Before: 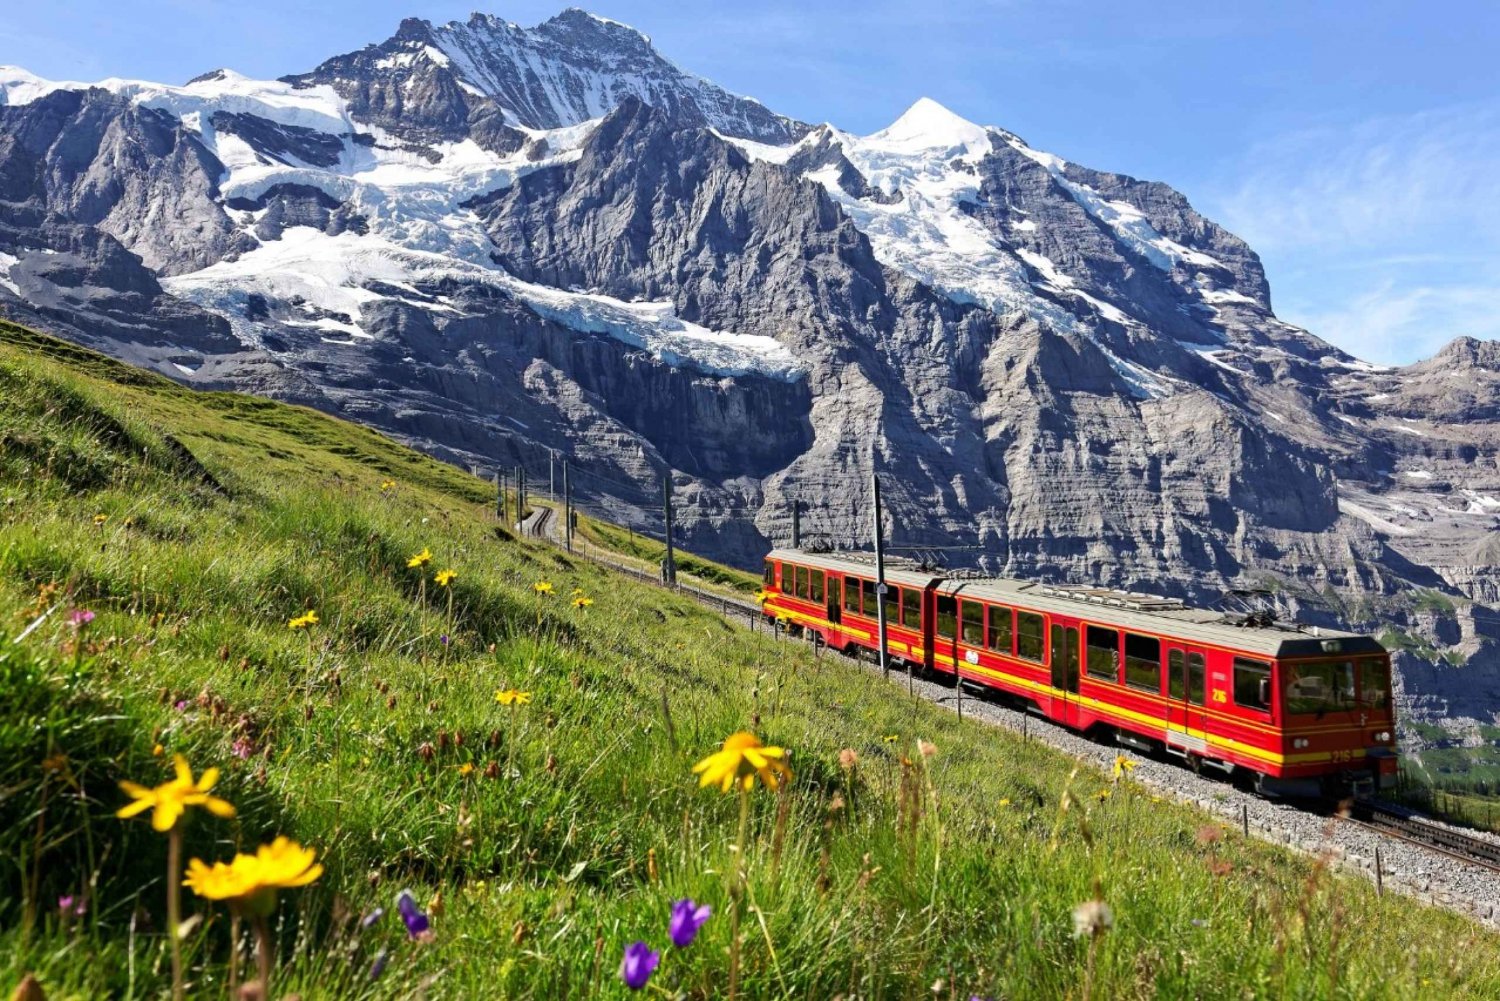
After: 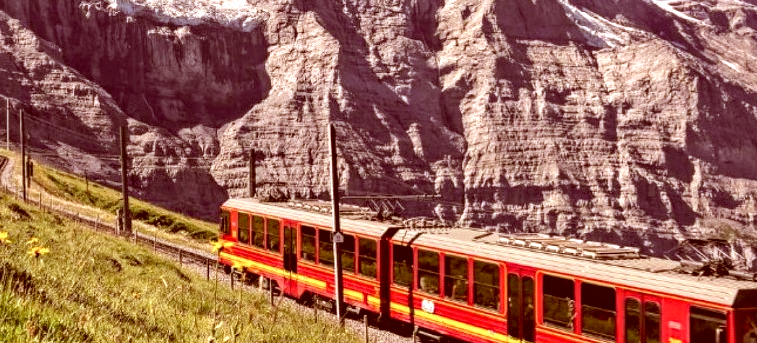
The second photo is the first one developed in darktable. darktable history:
color correction: highlights a* 9.3, highlights b* 8.91, shadows a* 39.75, shadows b* 39.23, saturation 0.774
local contrast: on, module defaults
tone equalizer: -8 EV -0.378 EV, -7 EV -0.397 EV, -6 EV -0.357 EV, -5 EV -0.238 EV, -3 EV 0.208 EV, -2 EV 0.332 EV, -1 EV 0.397 EV, +0 EV 0.395 EV
crop: left 36.317%, top 35.139%, right 13.209%, bottom 30.523%
